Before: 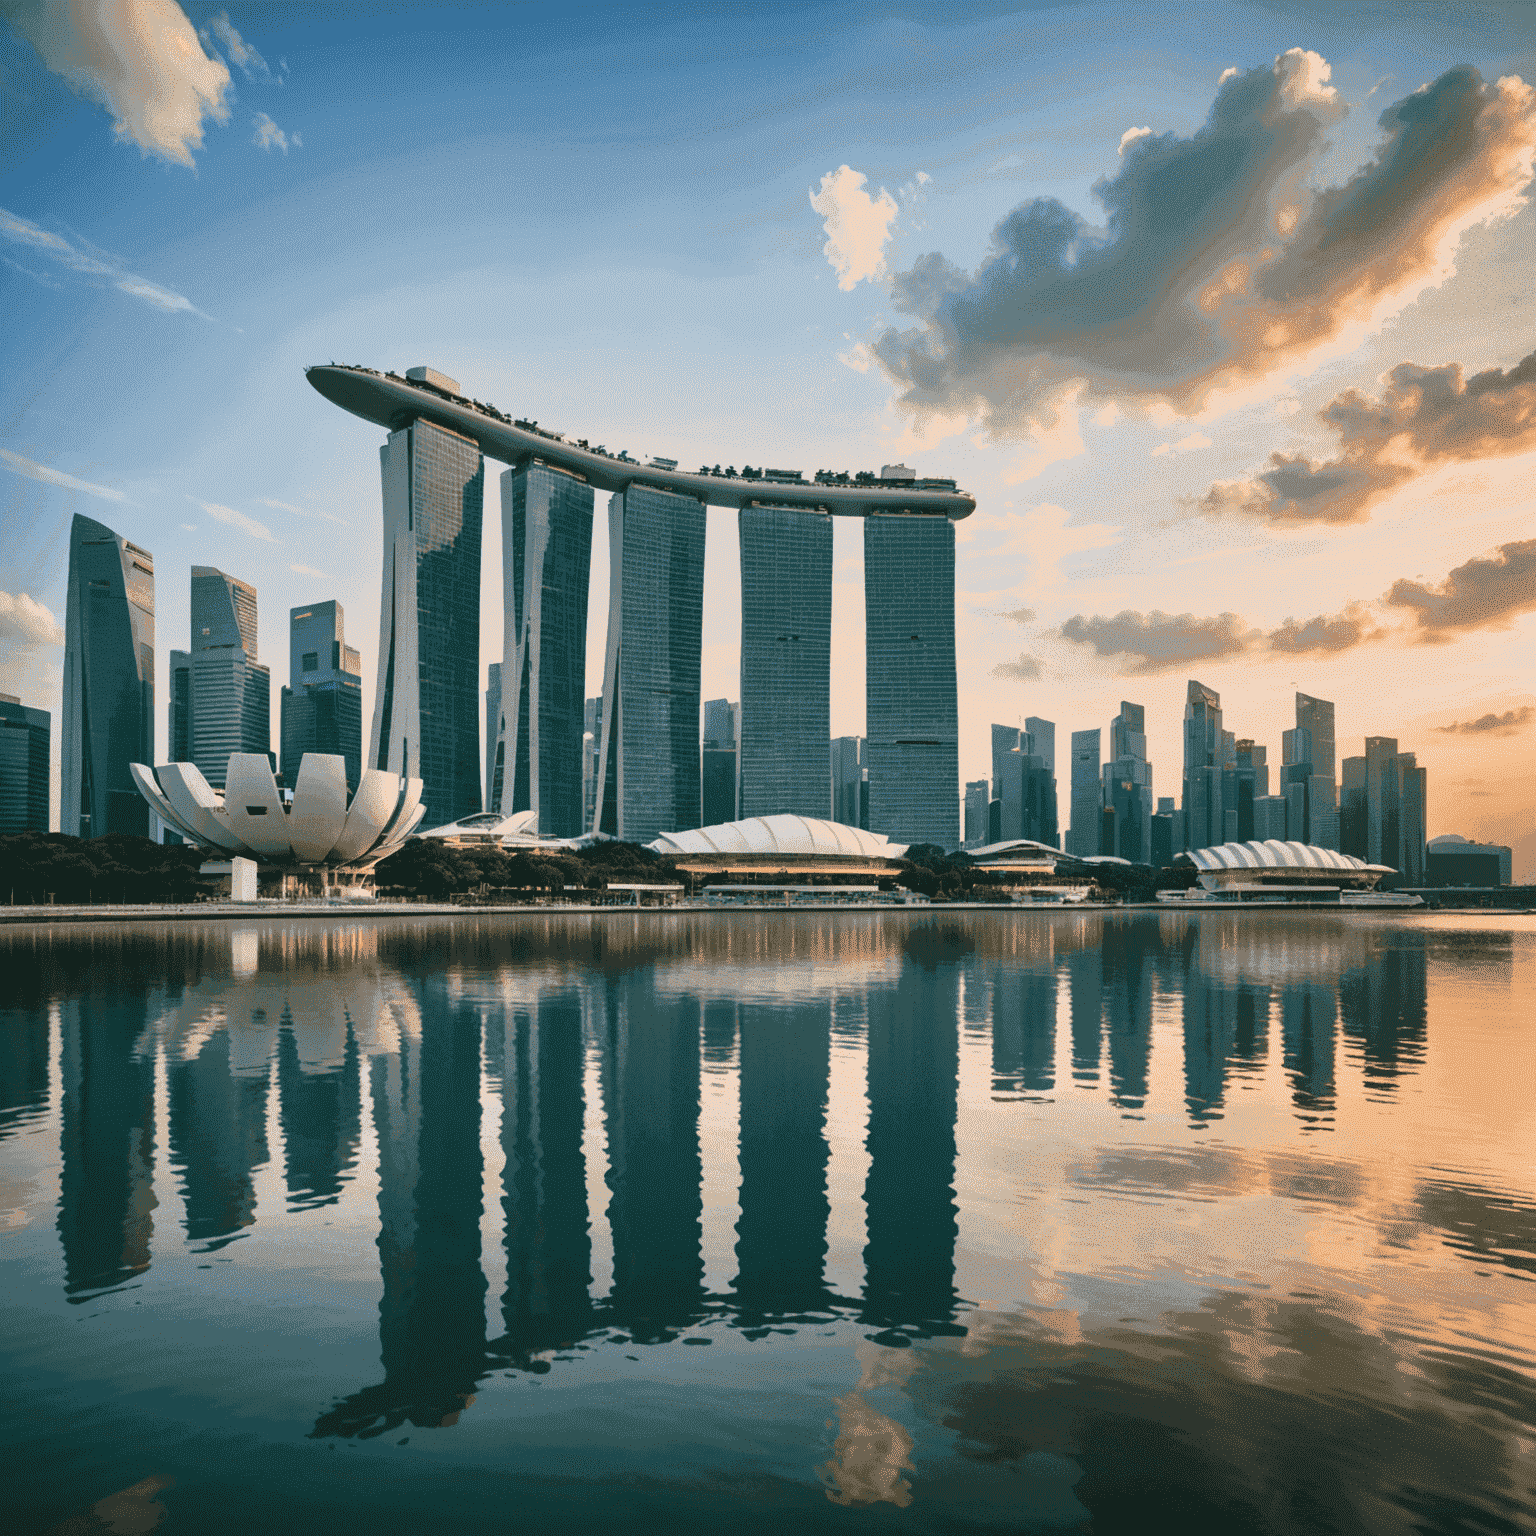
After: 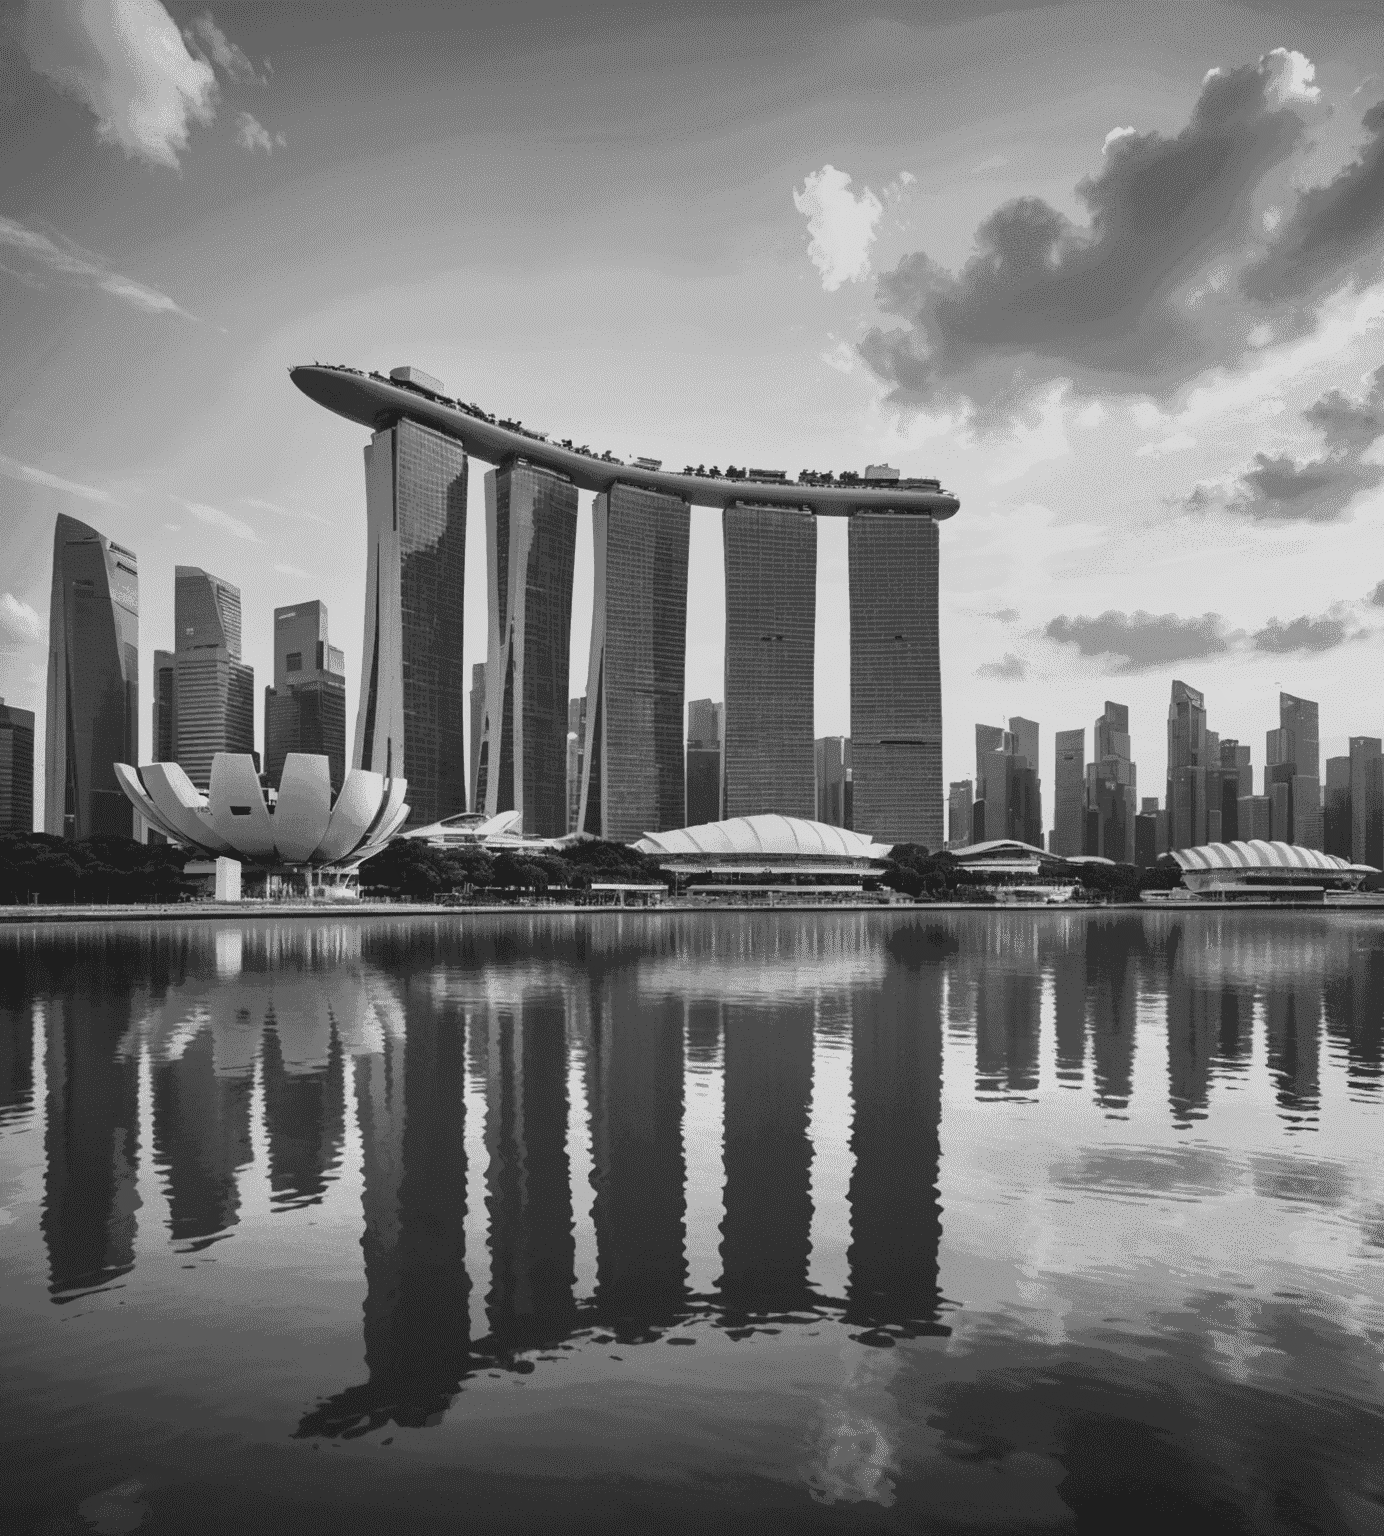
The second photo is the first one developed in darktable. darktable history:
crop and rotate: left 1.088%, right 8.807%
monochrome: a 16.06, b 15.48, size 1
